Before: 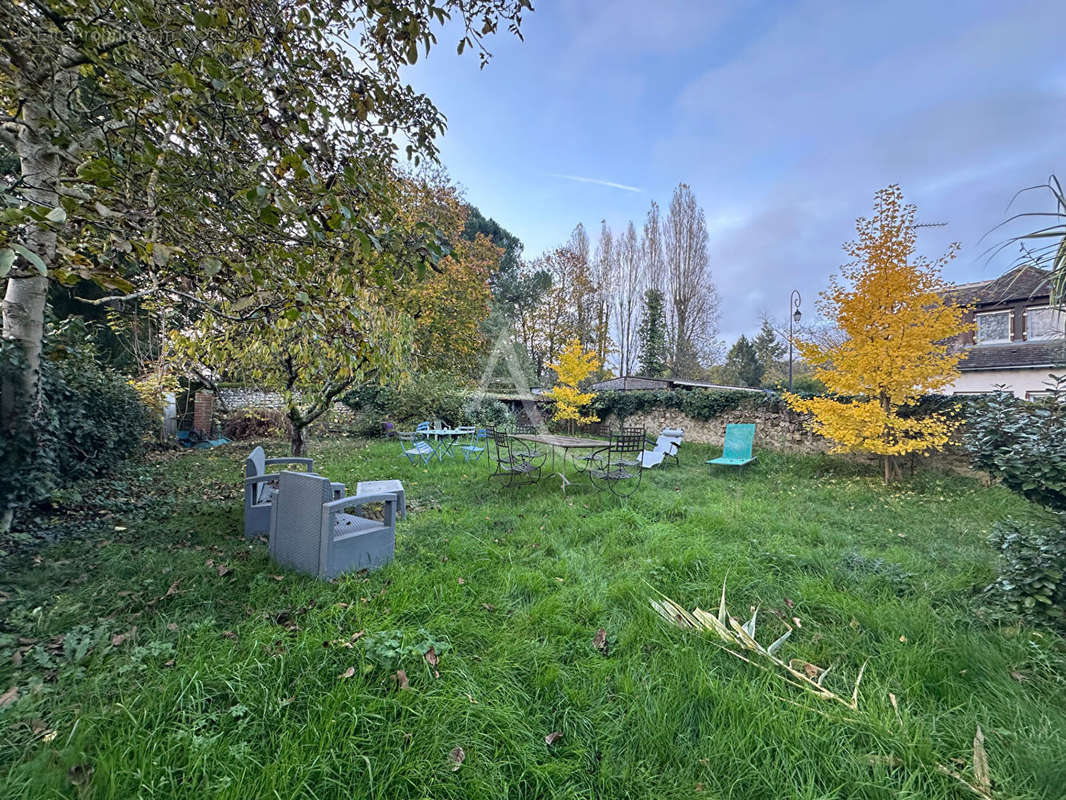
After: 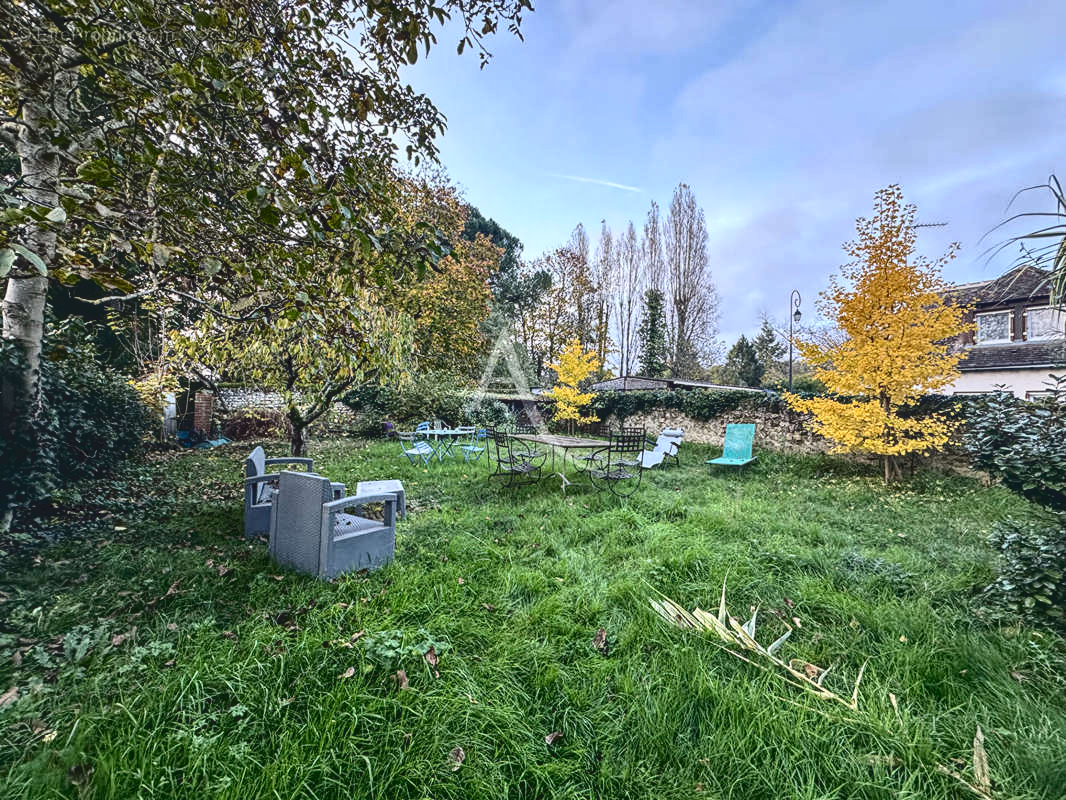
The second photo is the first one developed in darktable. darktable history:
local contrast: on, module defaults
tone equalizer: on, module defaults
tone curve: curves: ch0 [(0, 0) (0.003, 0.103) (0.011, 0.103) (0.025, 0.105) (0.044, 0.108) (0.069, 0.108) (0.1, 0.111) (0.136, 0.121) (0.177, 0.145) (0.224, 0.174) (0.277, 0.223) (0.335, 0.289) (0.399, 0.374) (0.468, 0.47) (0.543, 0.579) (0.623, 0.687) (0.709, 0.787) (0.801, 0.879) (0.898, 0.942) (1, 1)], color space Lab, independent channels, preserve colors none
